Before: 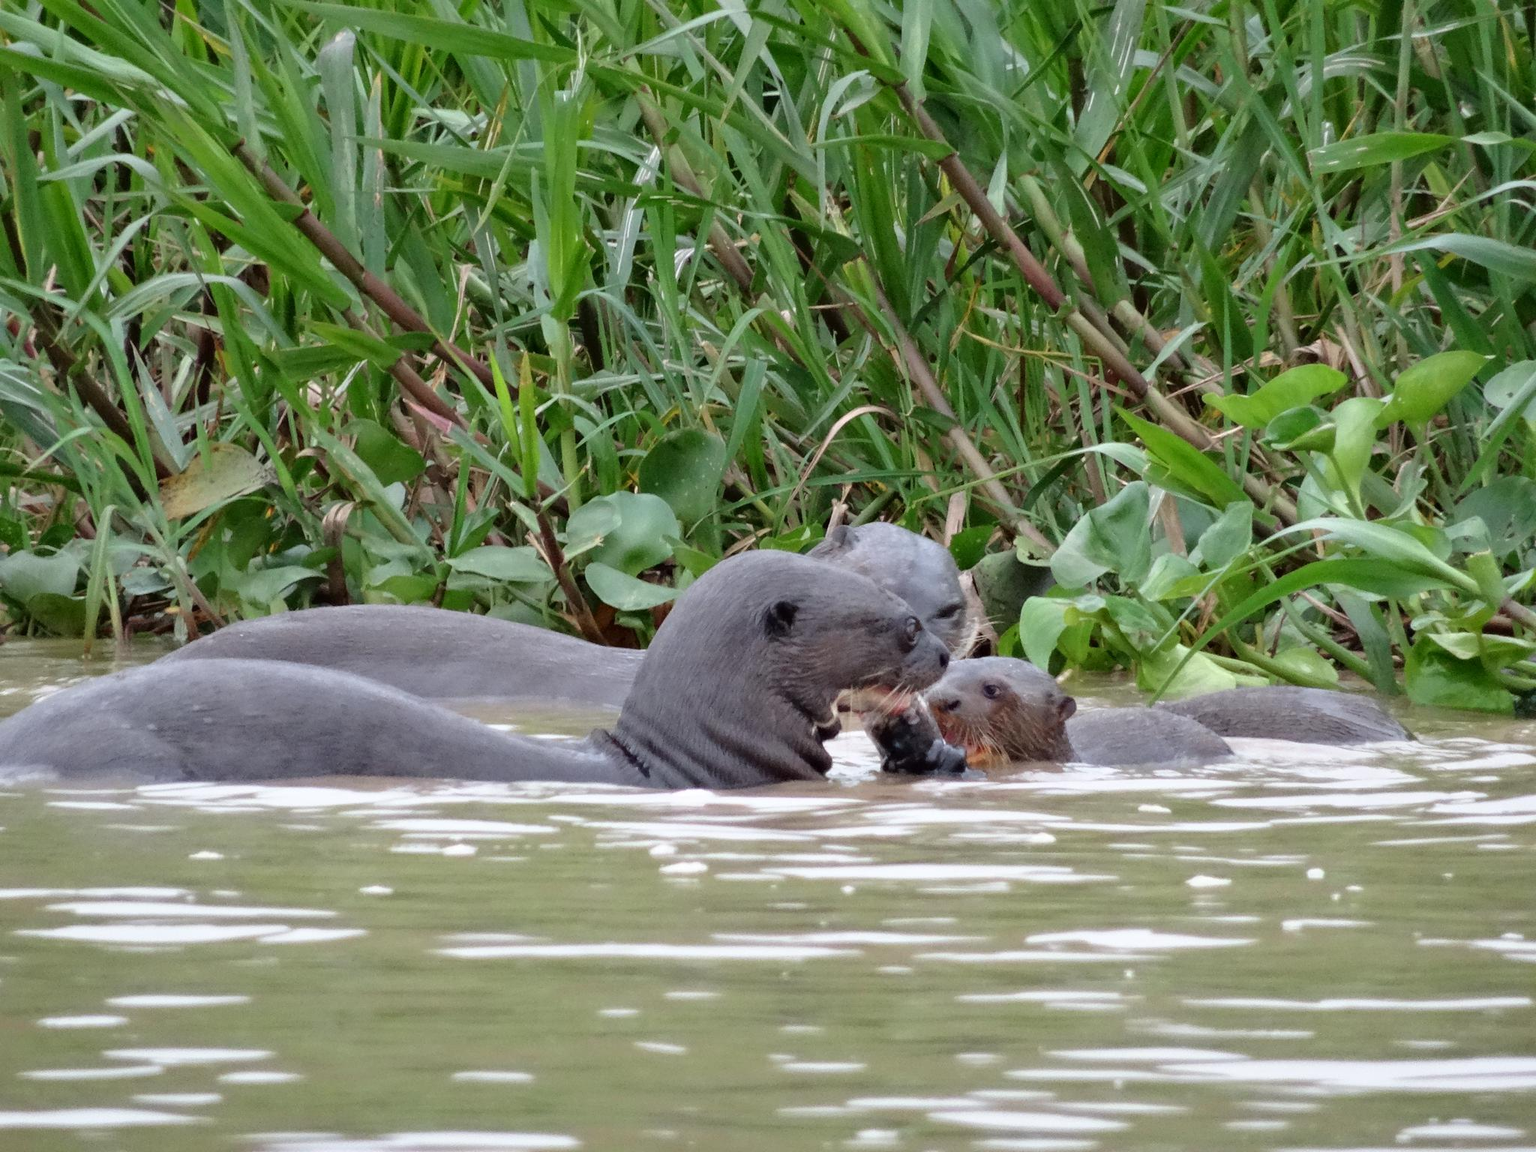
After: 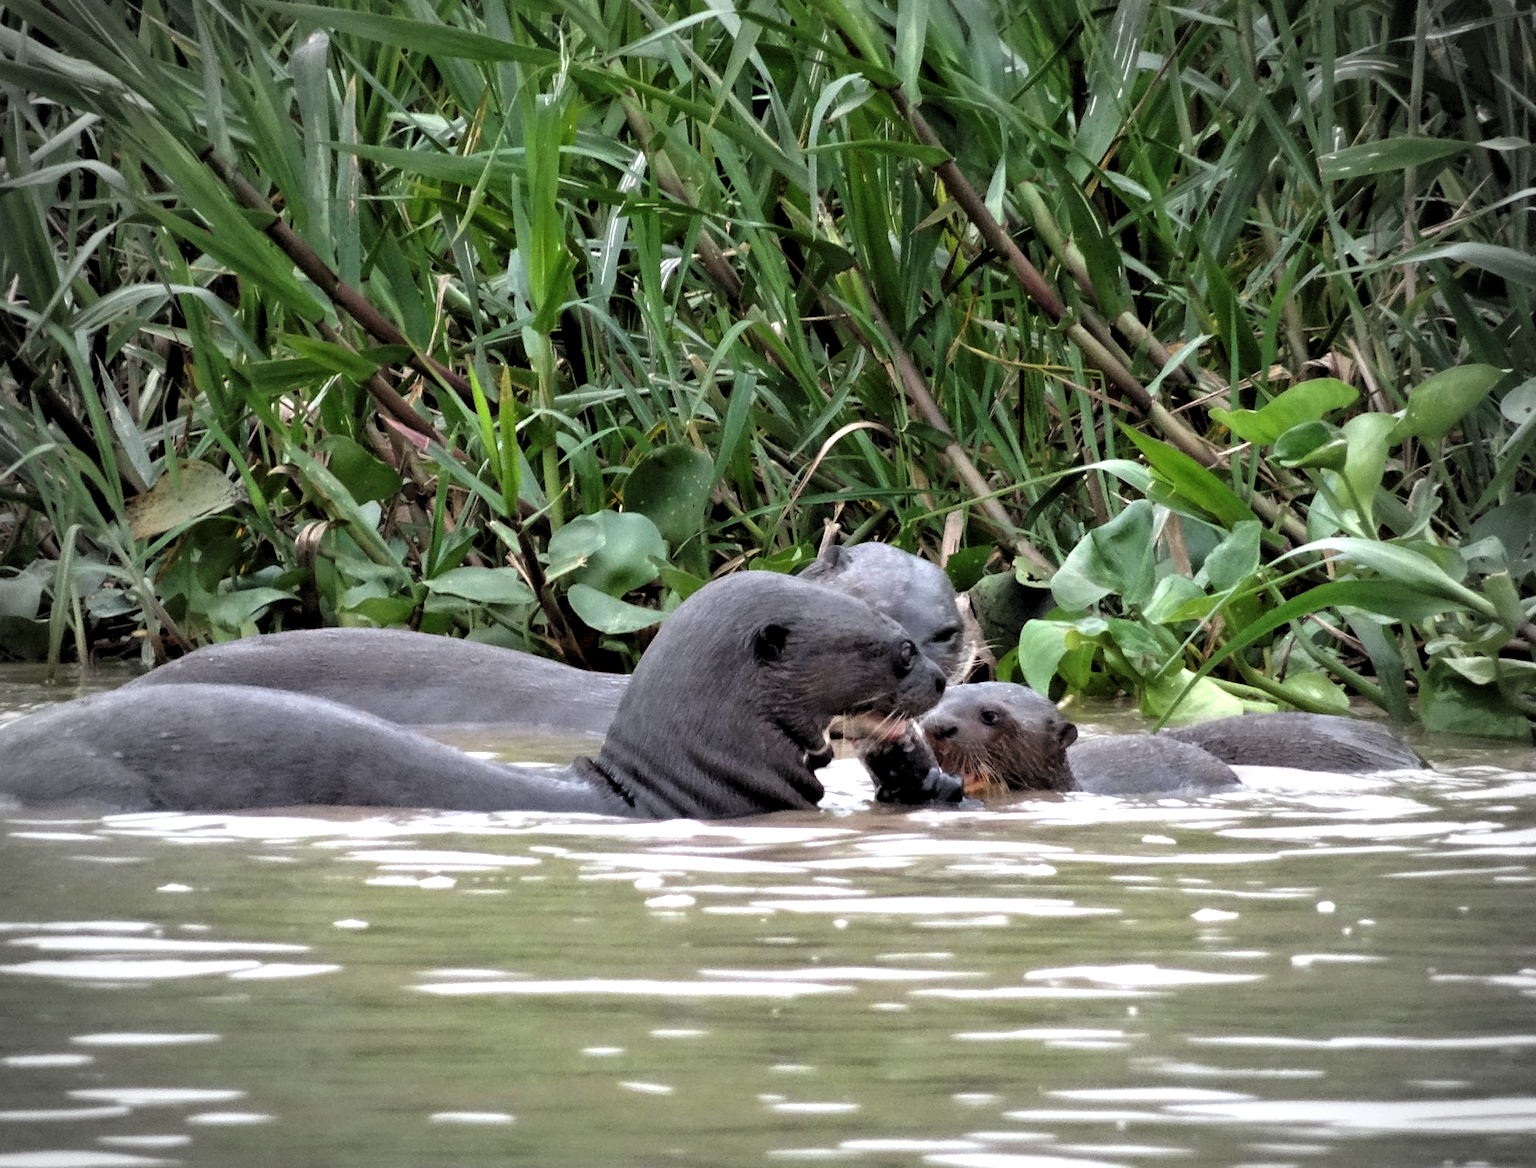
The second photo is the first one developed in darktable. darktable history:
vignetting: fall-off start 67.15%, brightness -0.442, saturation -0.691, width/height ratio 1.011, unbound false
levels: levels [0.129, 0.519, 0.867]
crop and rotate: left 2.536%, right 1.107%, bottom 2.246%
